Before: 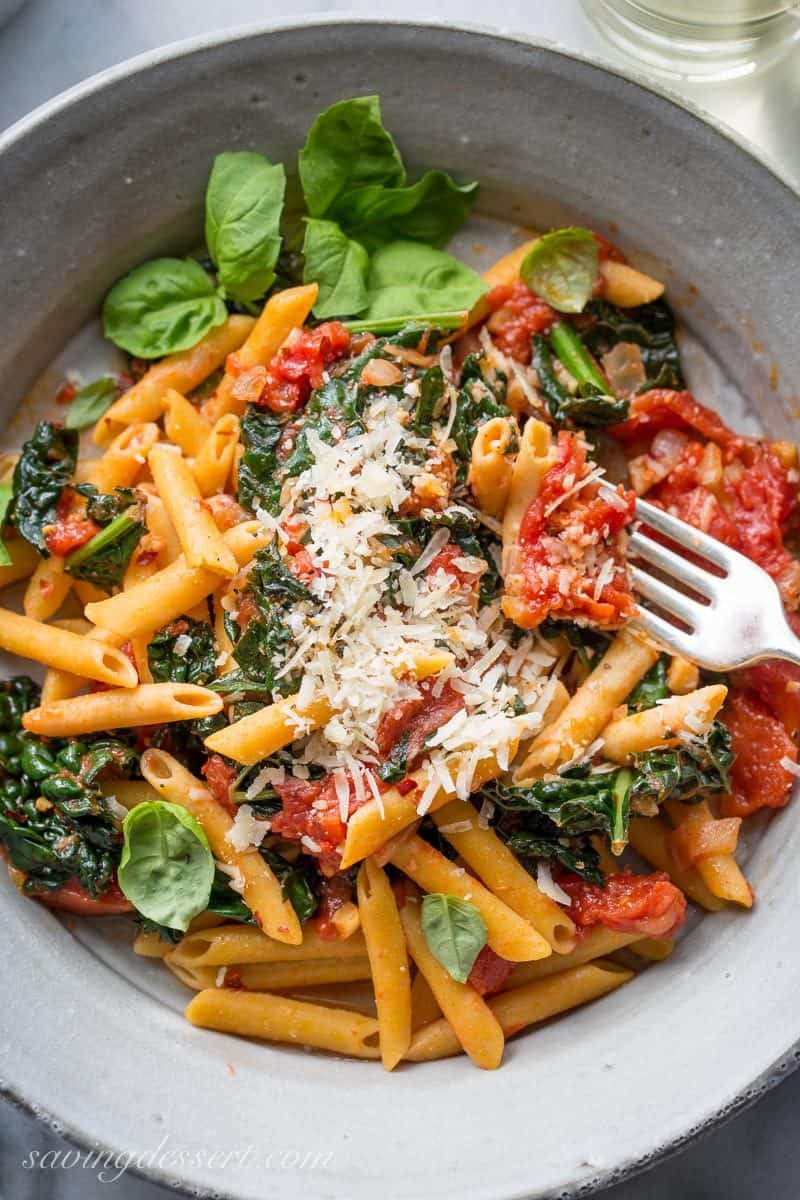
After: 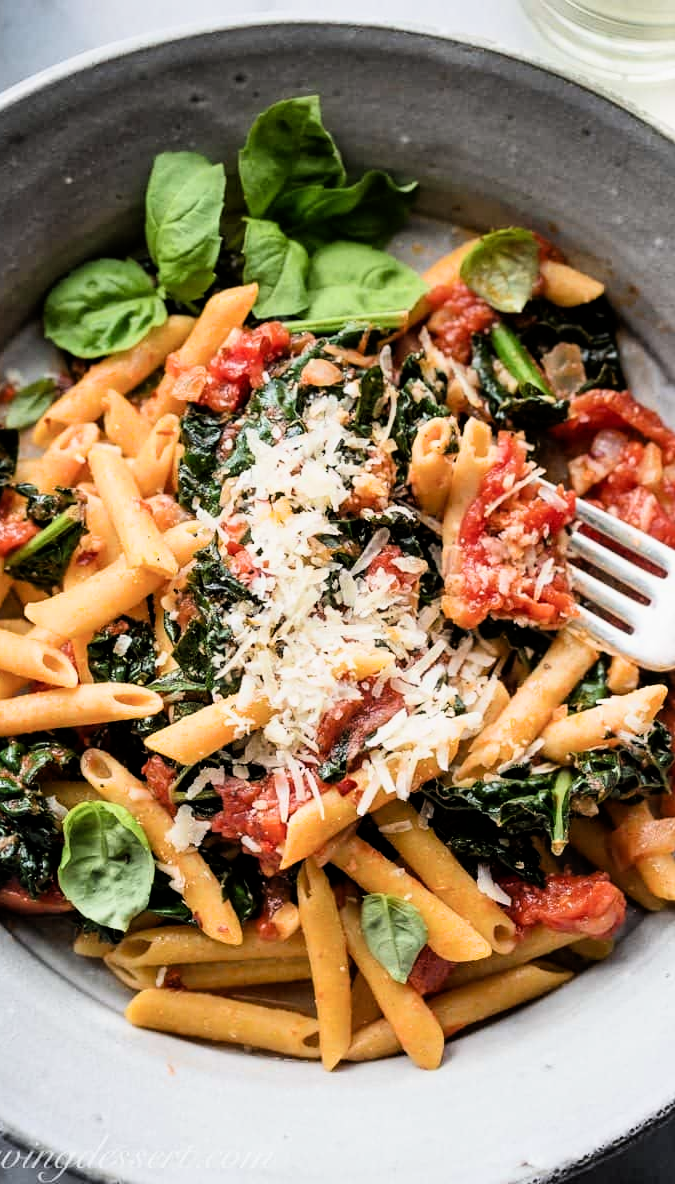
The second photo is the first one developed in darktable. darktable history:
tone equalizer: on, module defaults
filmic rgb: black relative exposure -5.42 EV, white relative exposure 2.85 EV, dynamic range scaling -37.73%, hardness 4, contrast 1.605, highlights saturation mix -0.93%
crop: left 7.598%, right 7.873%
